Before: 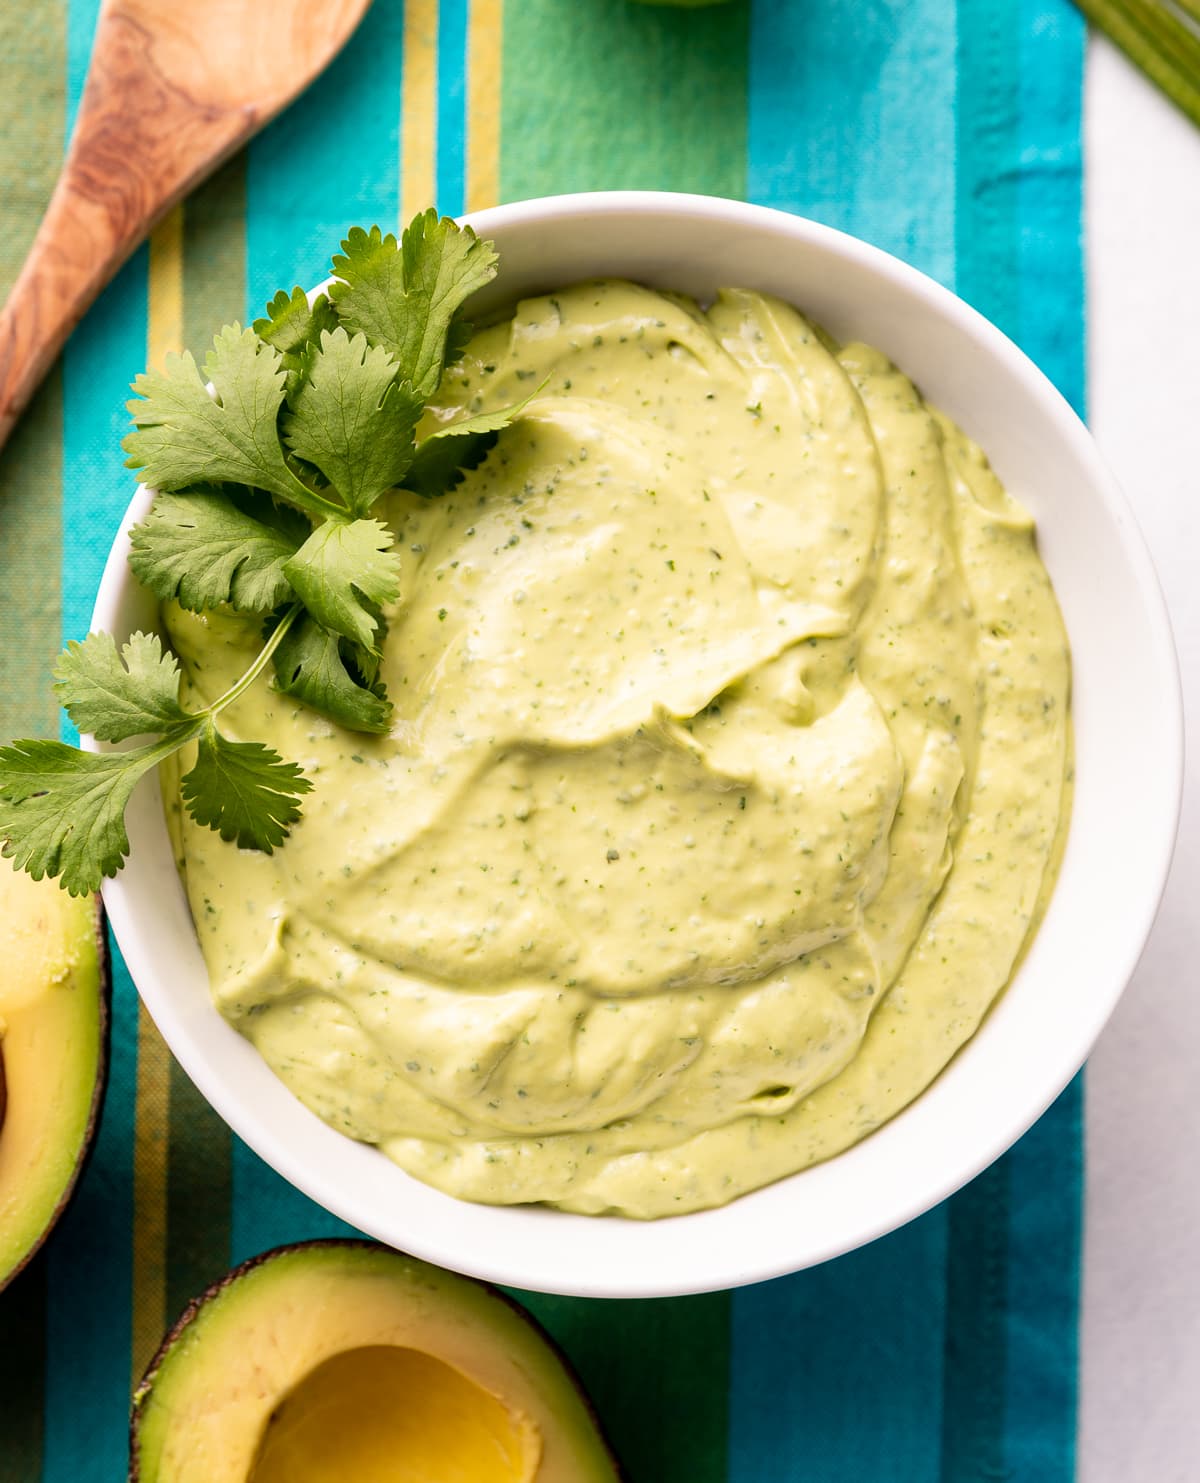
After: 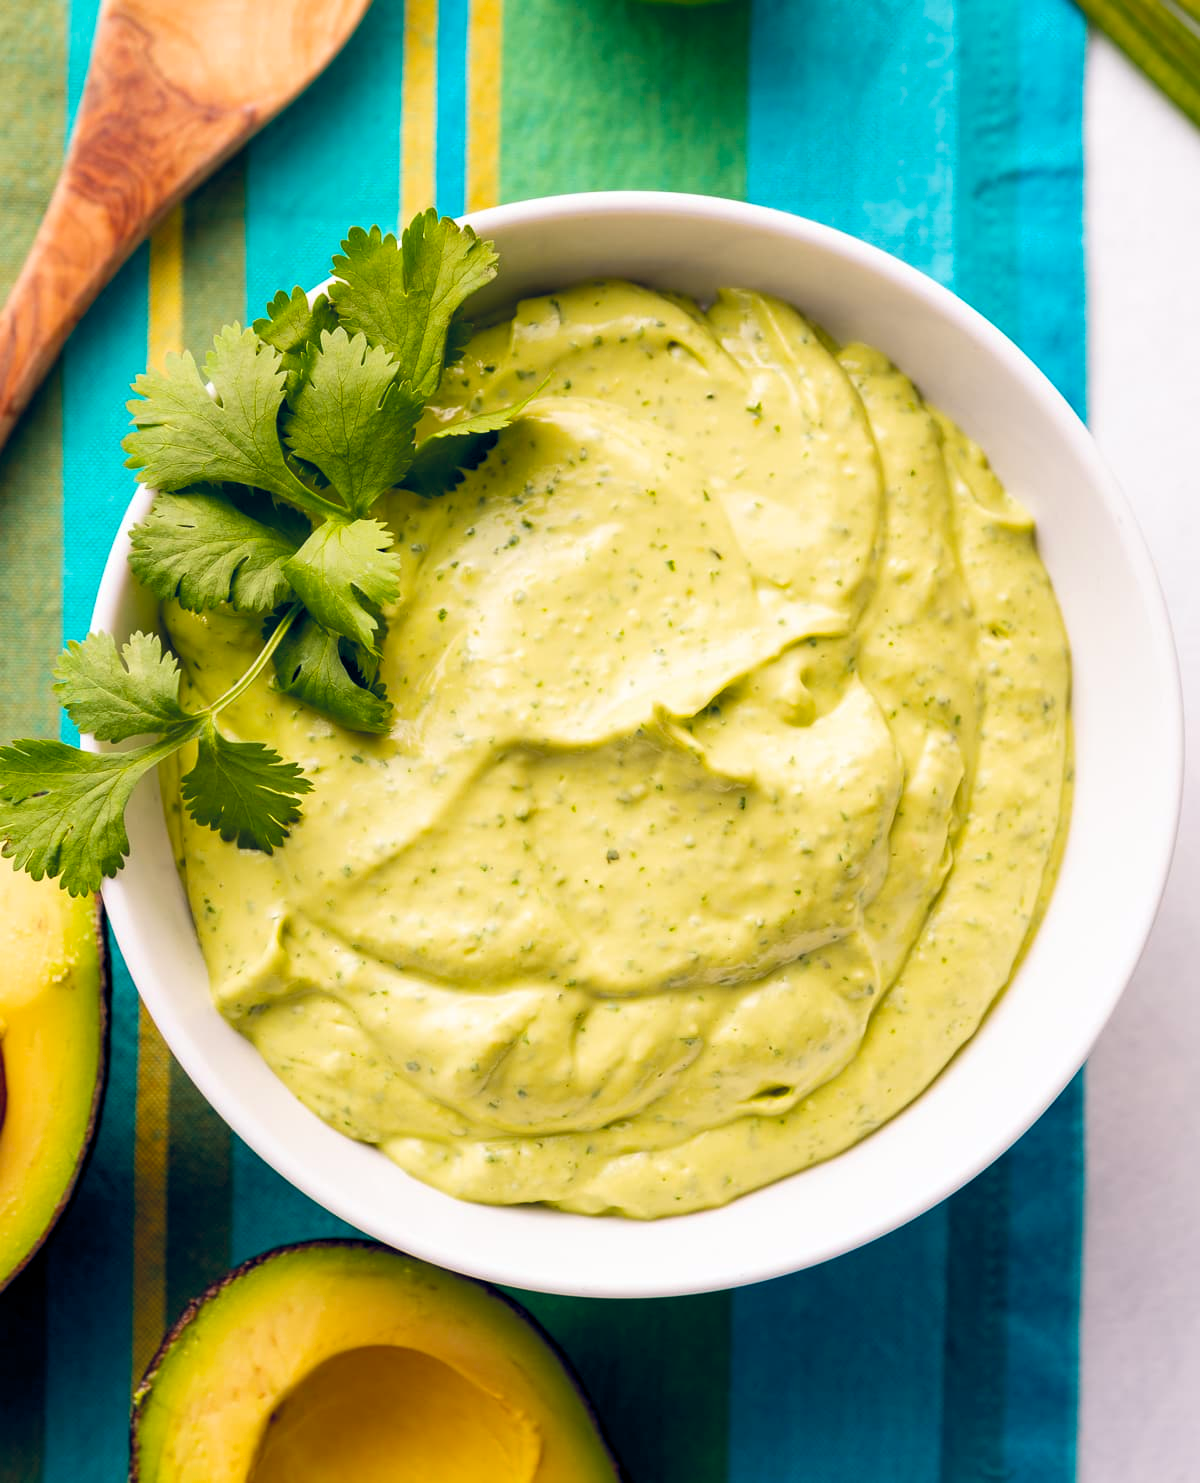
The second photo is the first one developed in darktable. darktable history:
color balance rgb: global offset › chroma 0.139%, global offset › hue 254.07°, perceptual saturation grading › global saturation 29.551%
